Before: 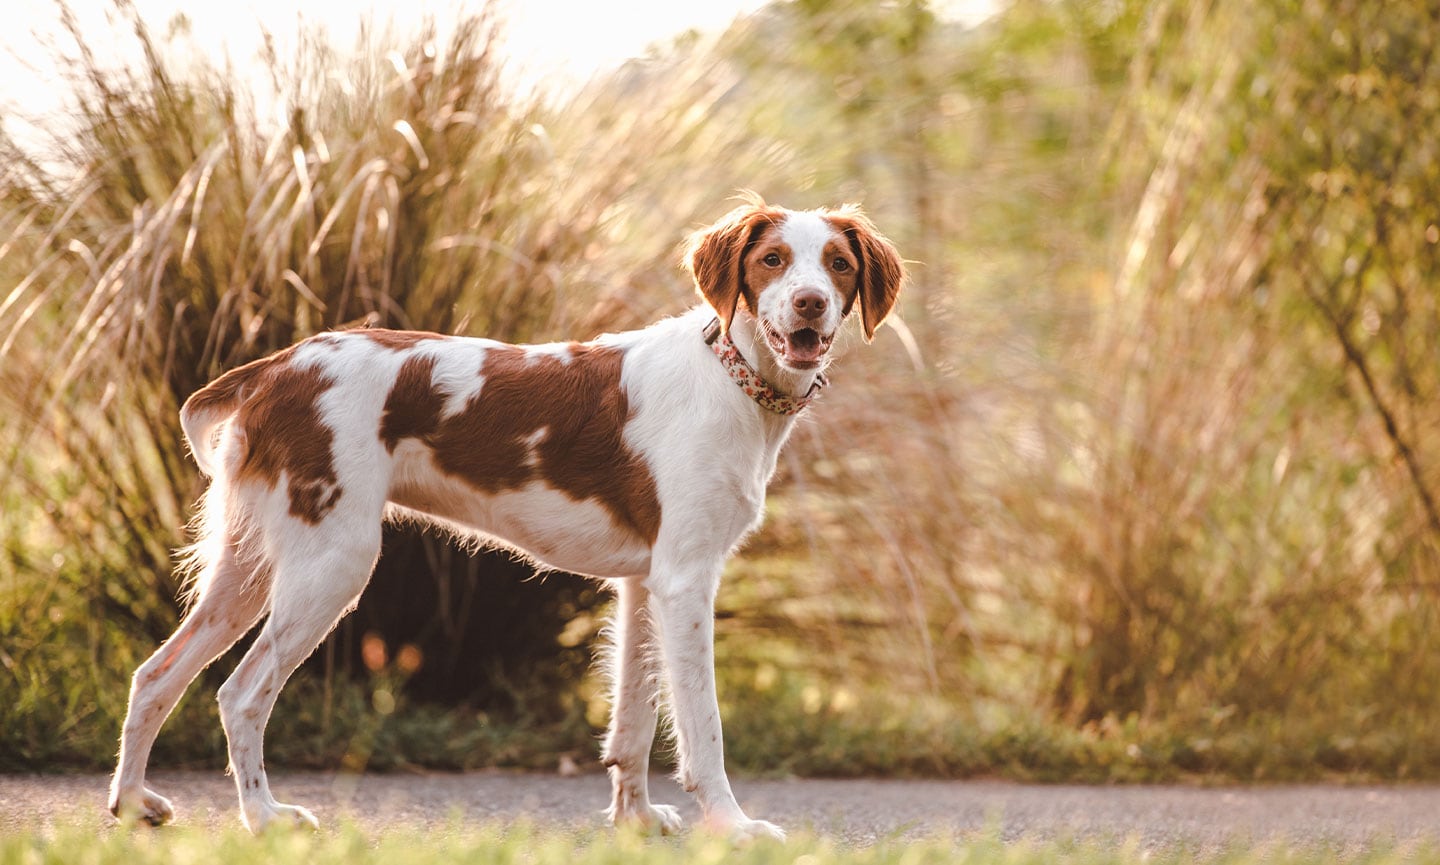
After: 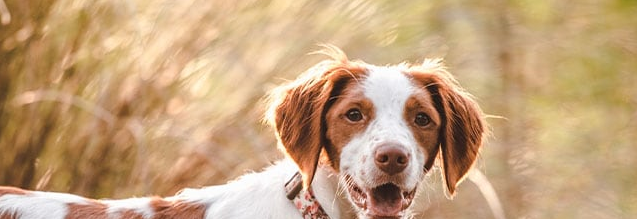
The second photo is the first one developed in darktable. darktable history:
crop: left 29.067%, top 16.824%, right 26.675%, bottom 57.743%
